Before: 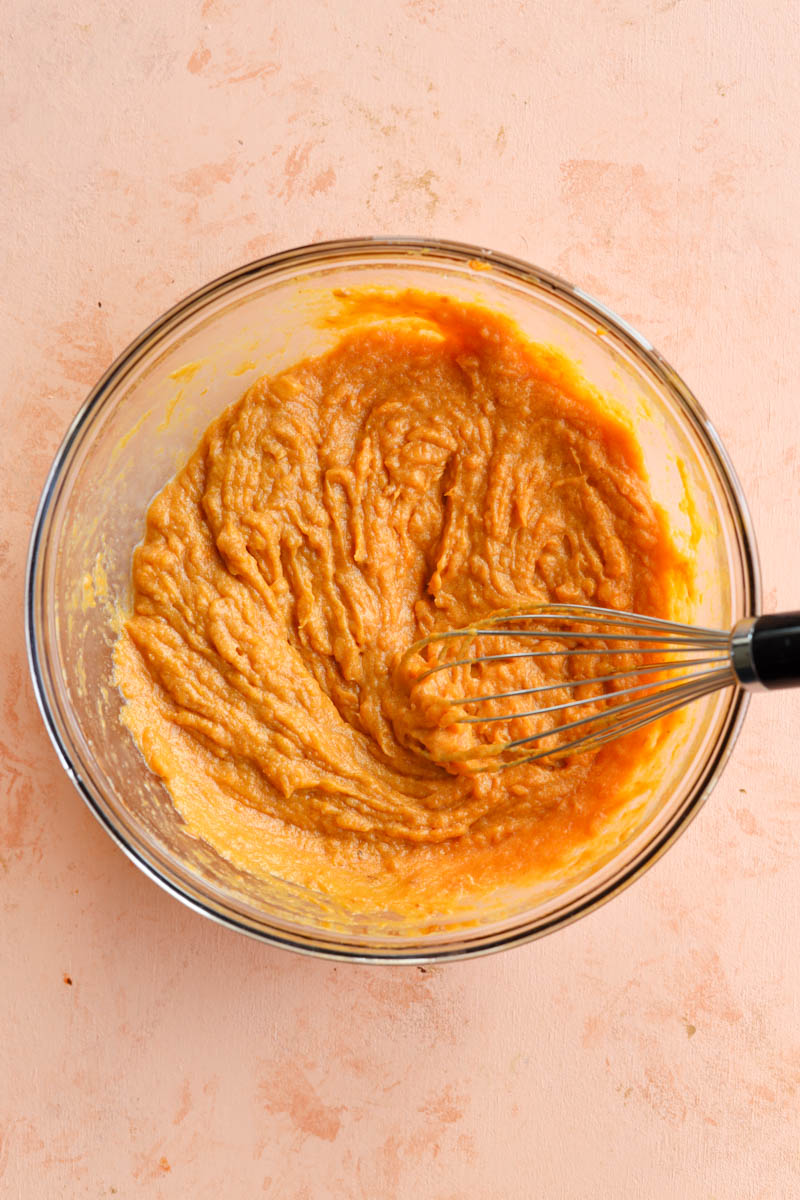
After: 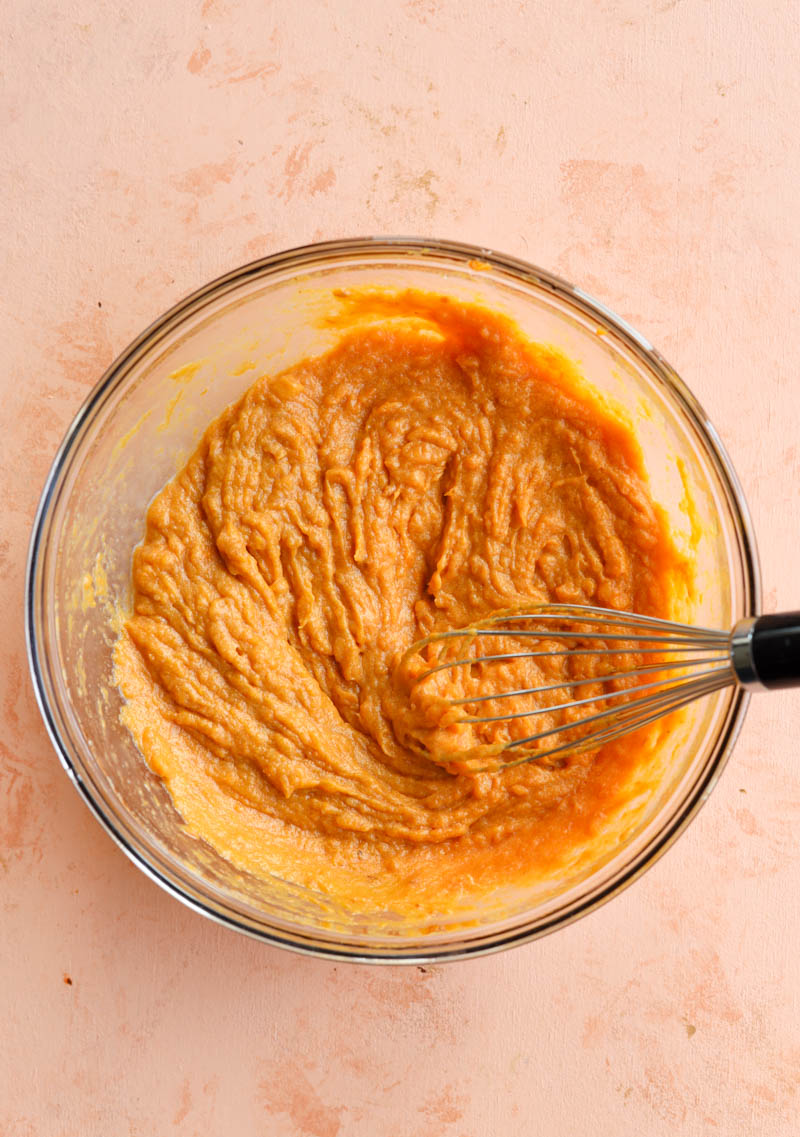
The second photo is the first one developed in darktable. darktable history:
crop and rotate: top 0.003%, bottom 5.195%
